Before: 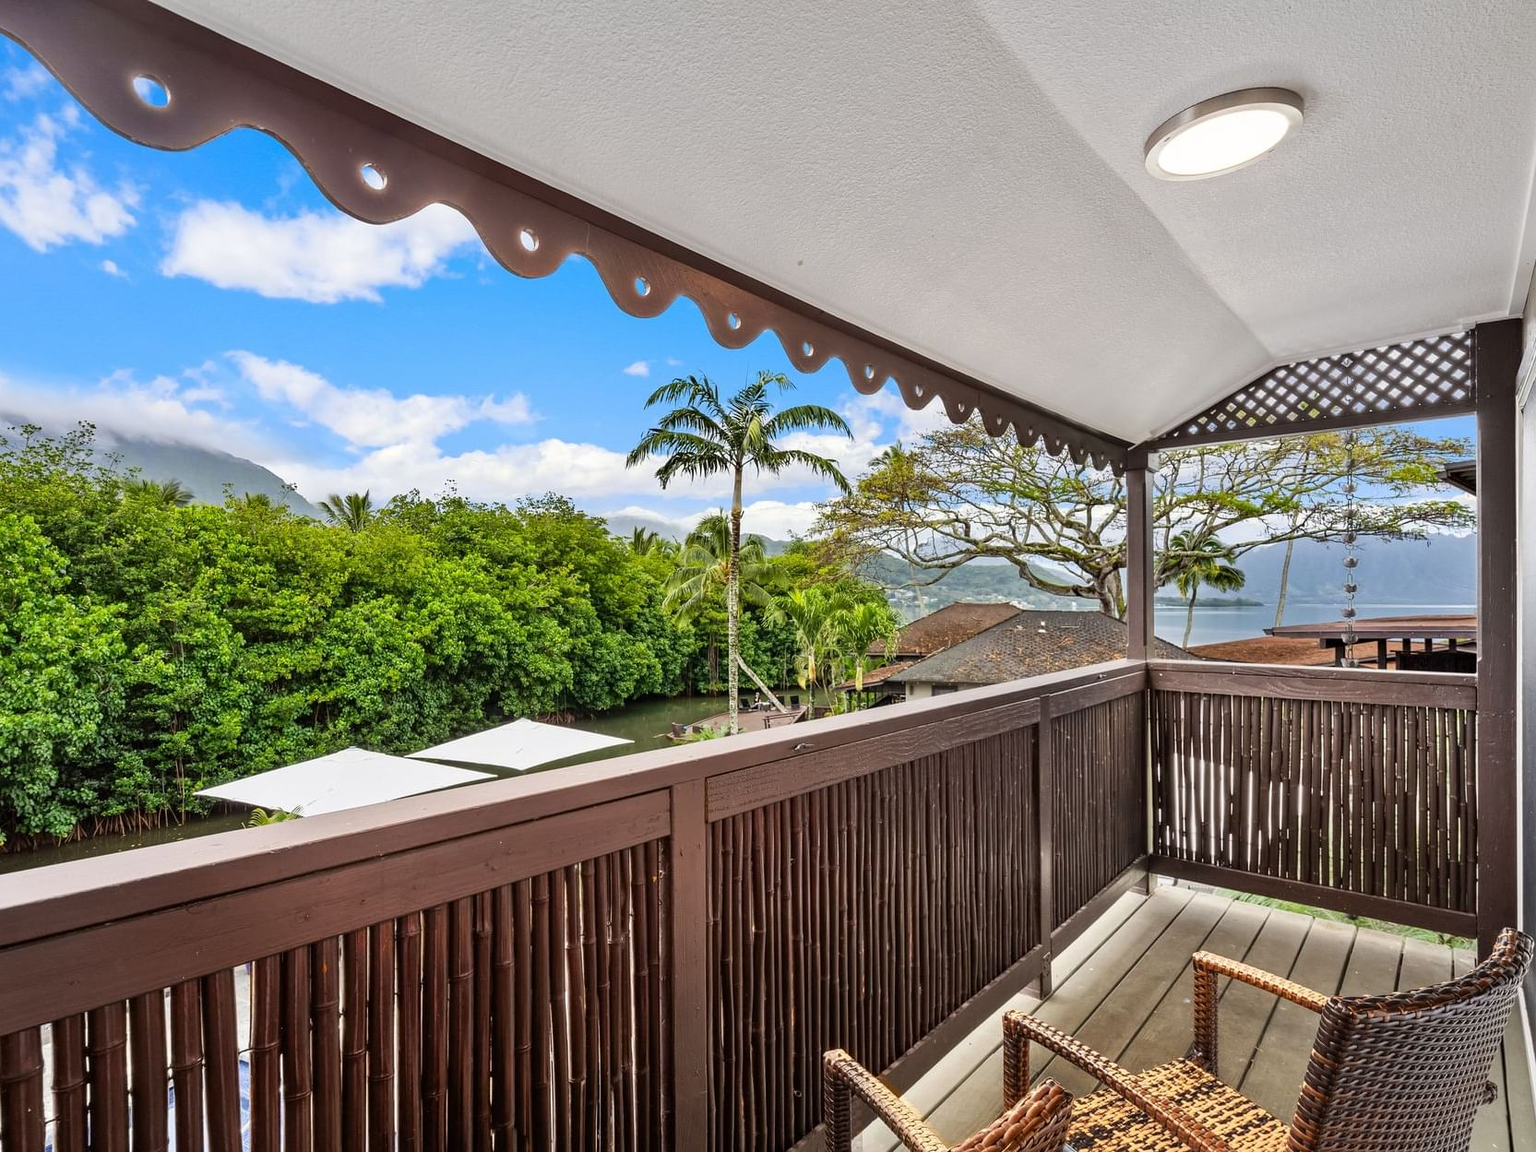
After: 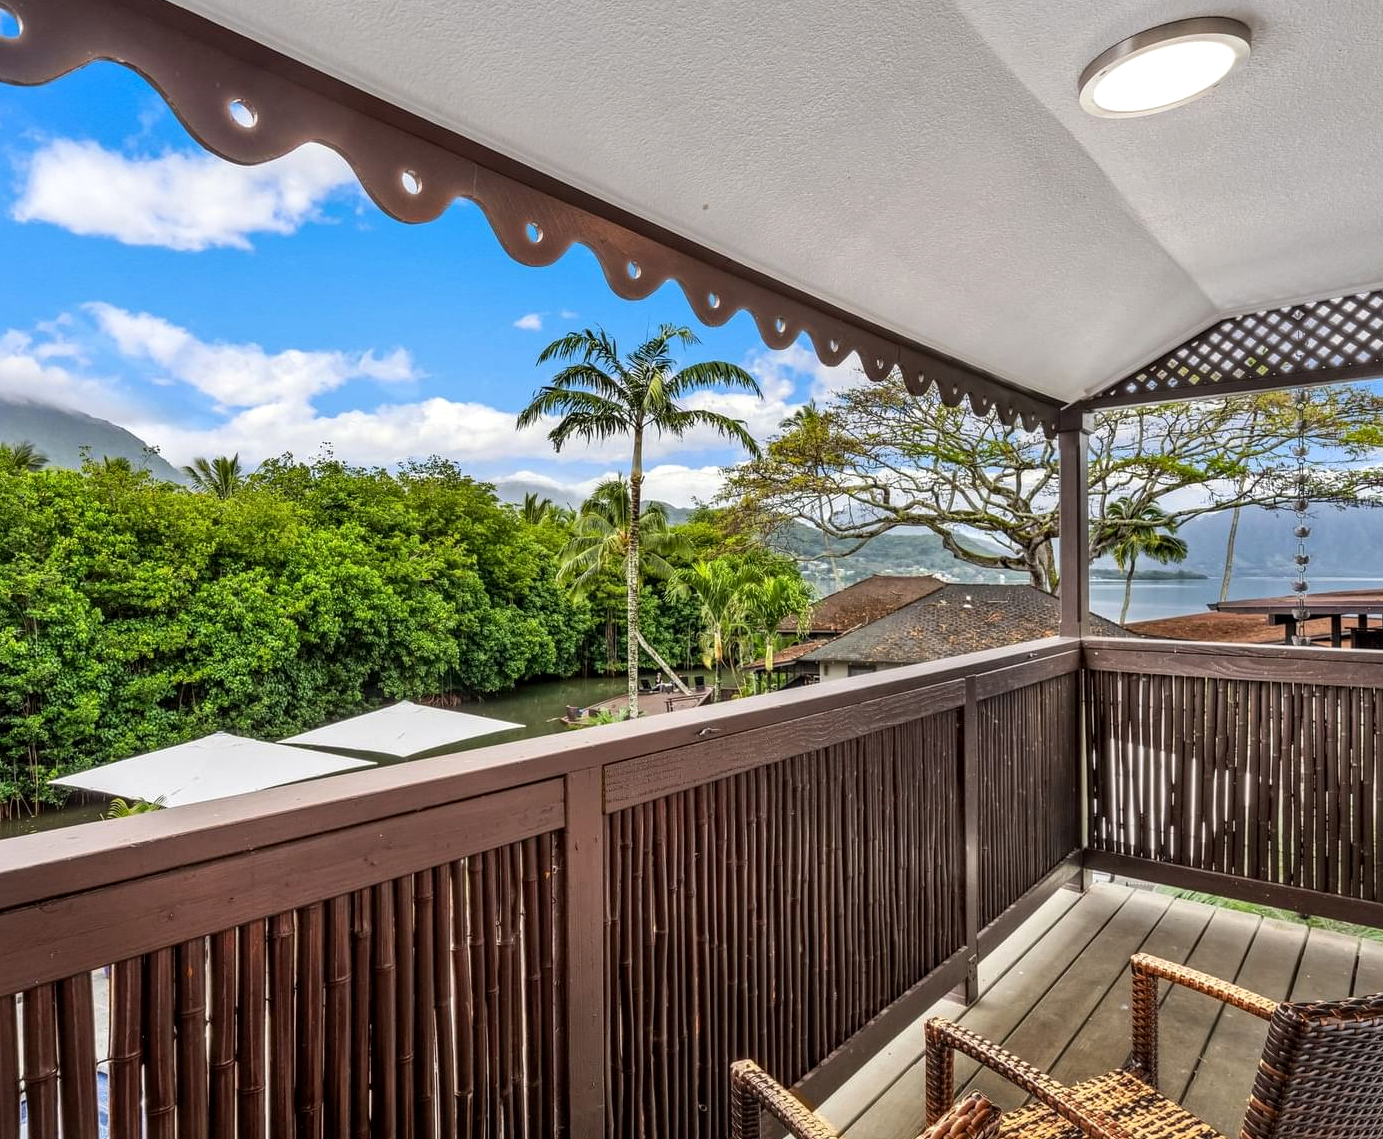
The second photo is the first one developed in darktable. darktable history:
local contrast: on, module defaults
base curve: curves: ch0 [(0, 0) (0.303, 0.277) (1, 1)], preserve colors none
crop: left 9.78%, top 6.255%, right 7.128%, bottom 2.472%
